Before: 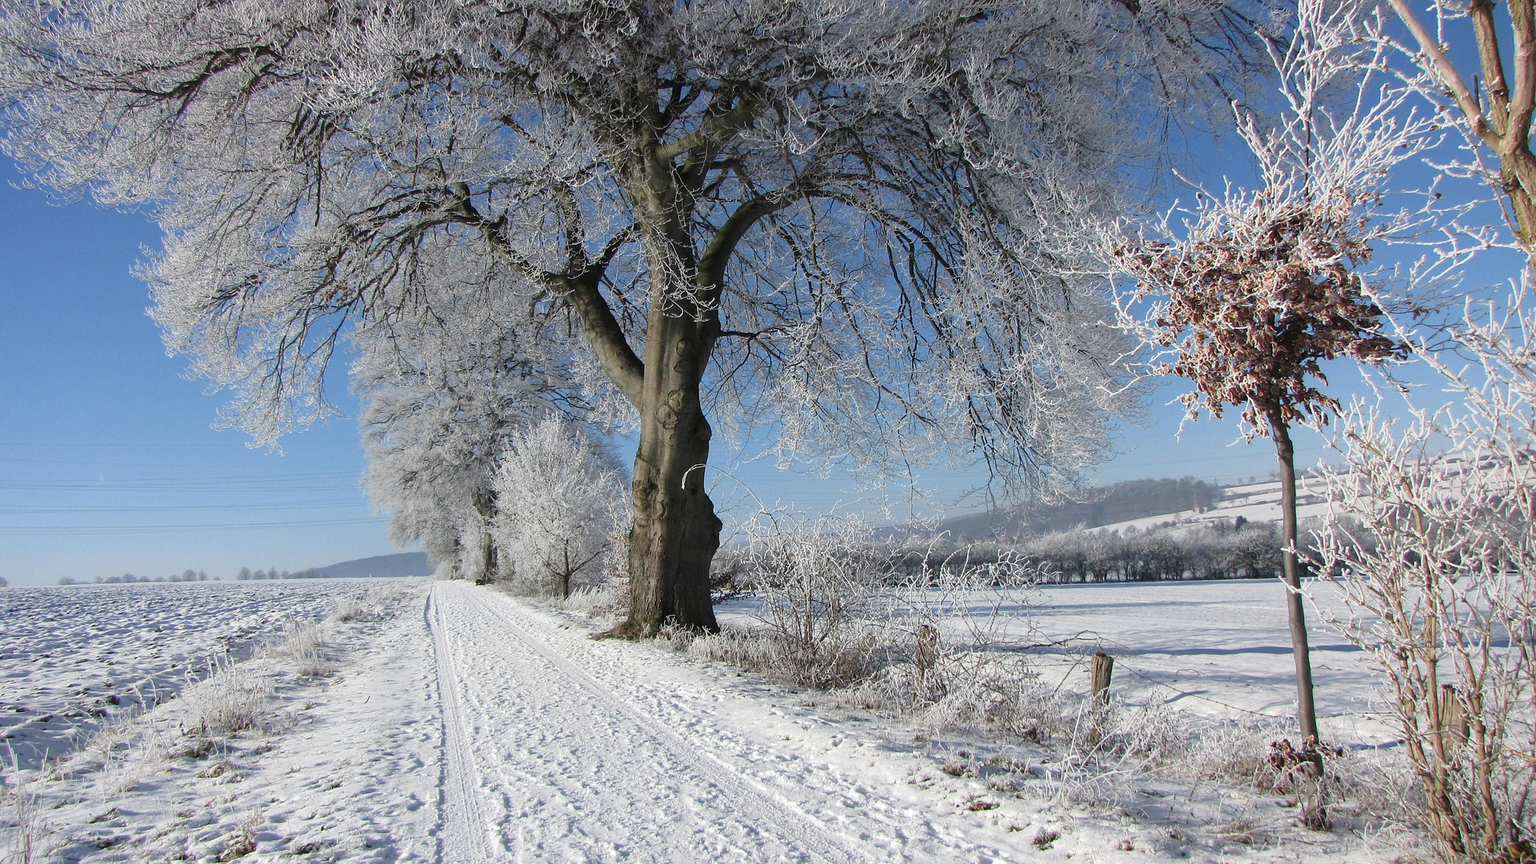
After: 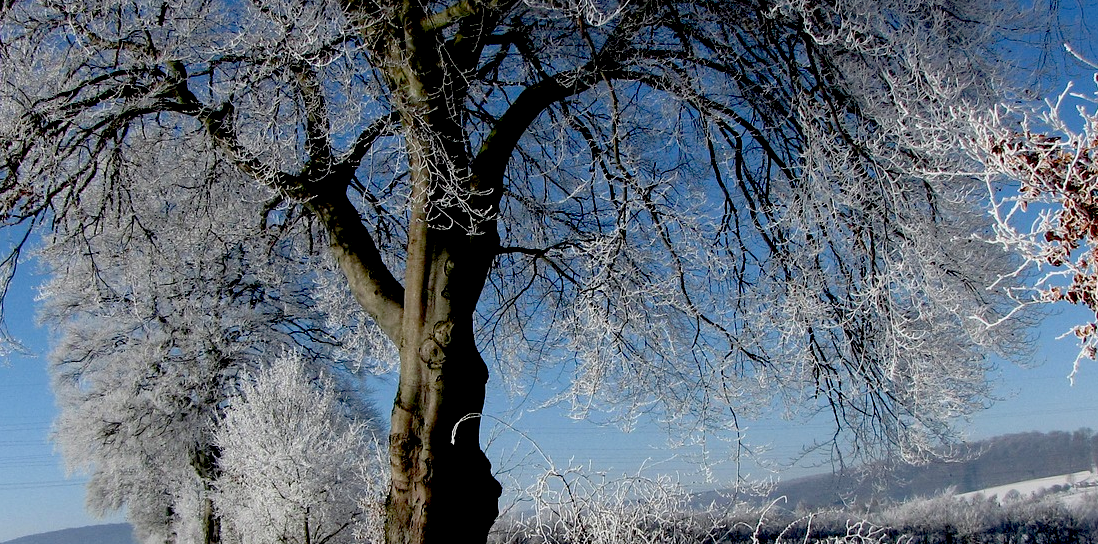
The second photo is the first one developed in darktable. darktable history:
crop: left 20.932%, top 15.471%, right 21.848%, bottom 34.081%
exposure: black level correction 0.056, exposure -0.039 EV, compensate highlight preservation false
tone equalizer: on, module defaults
